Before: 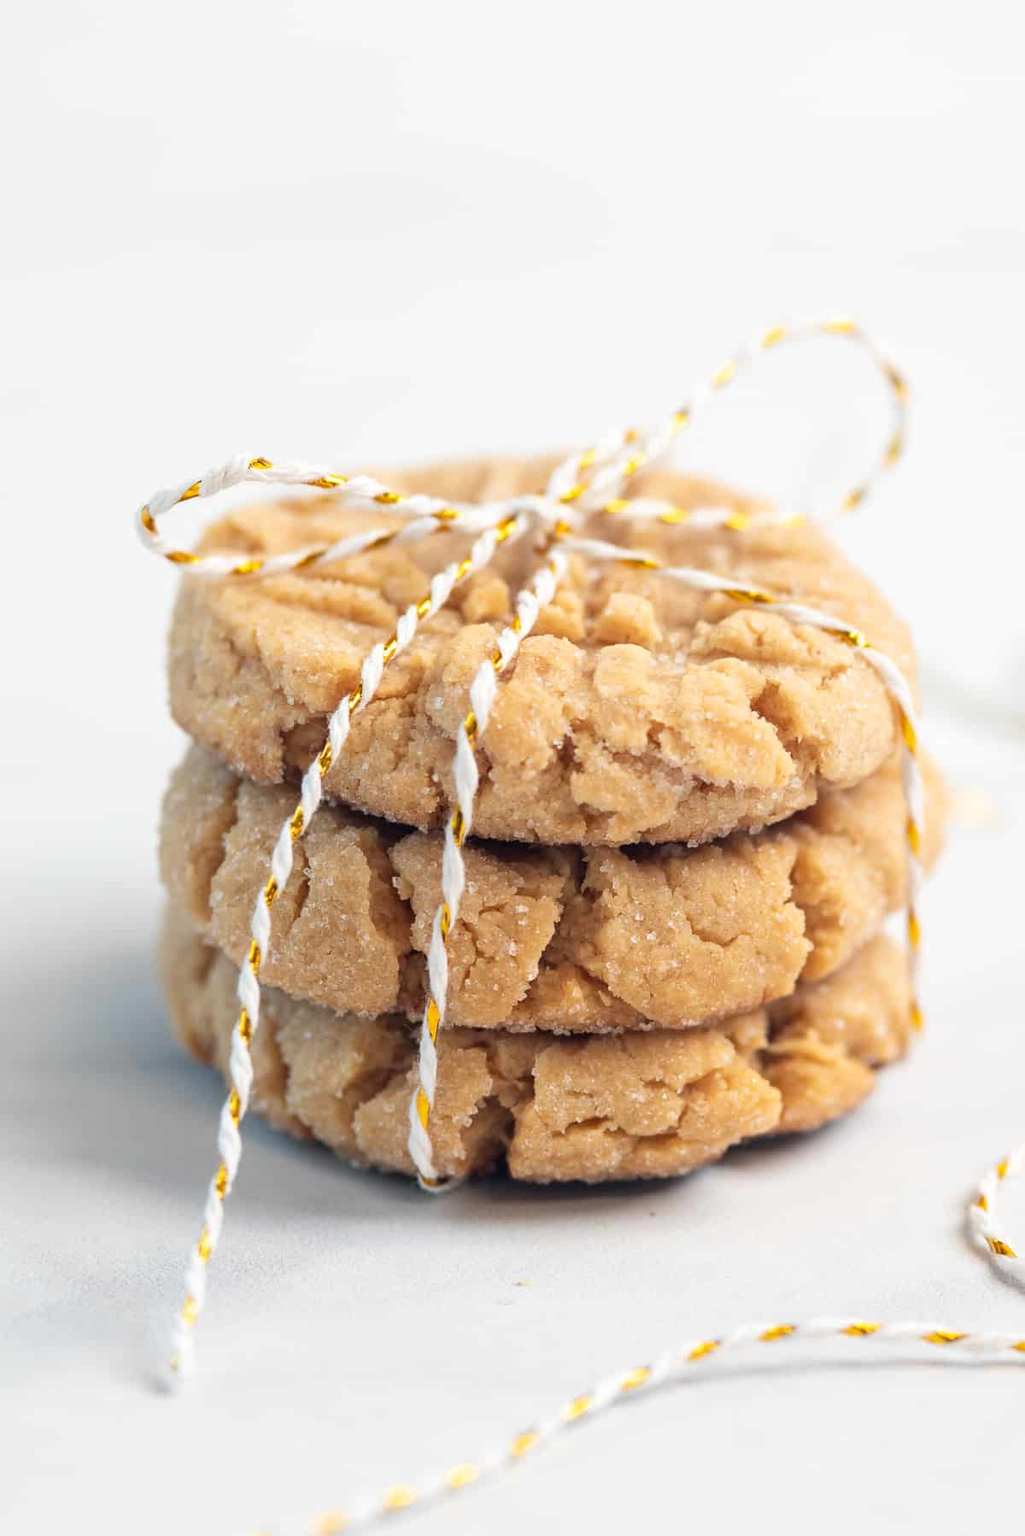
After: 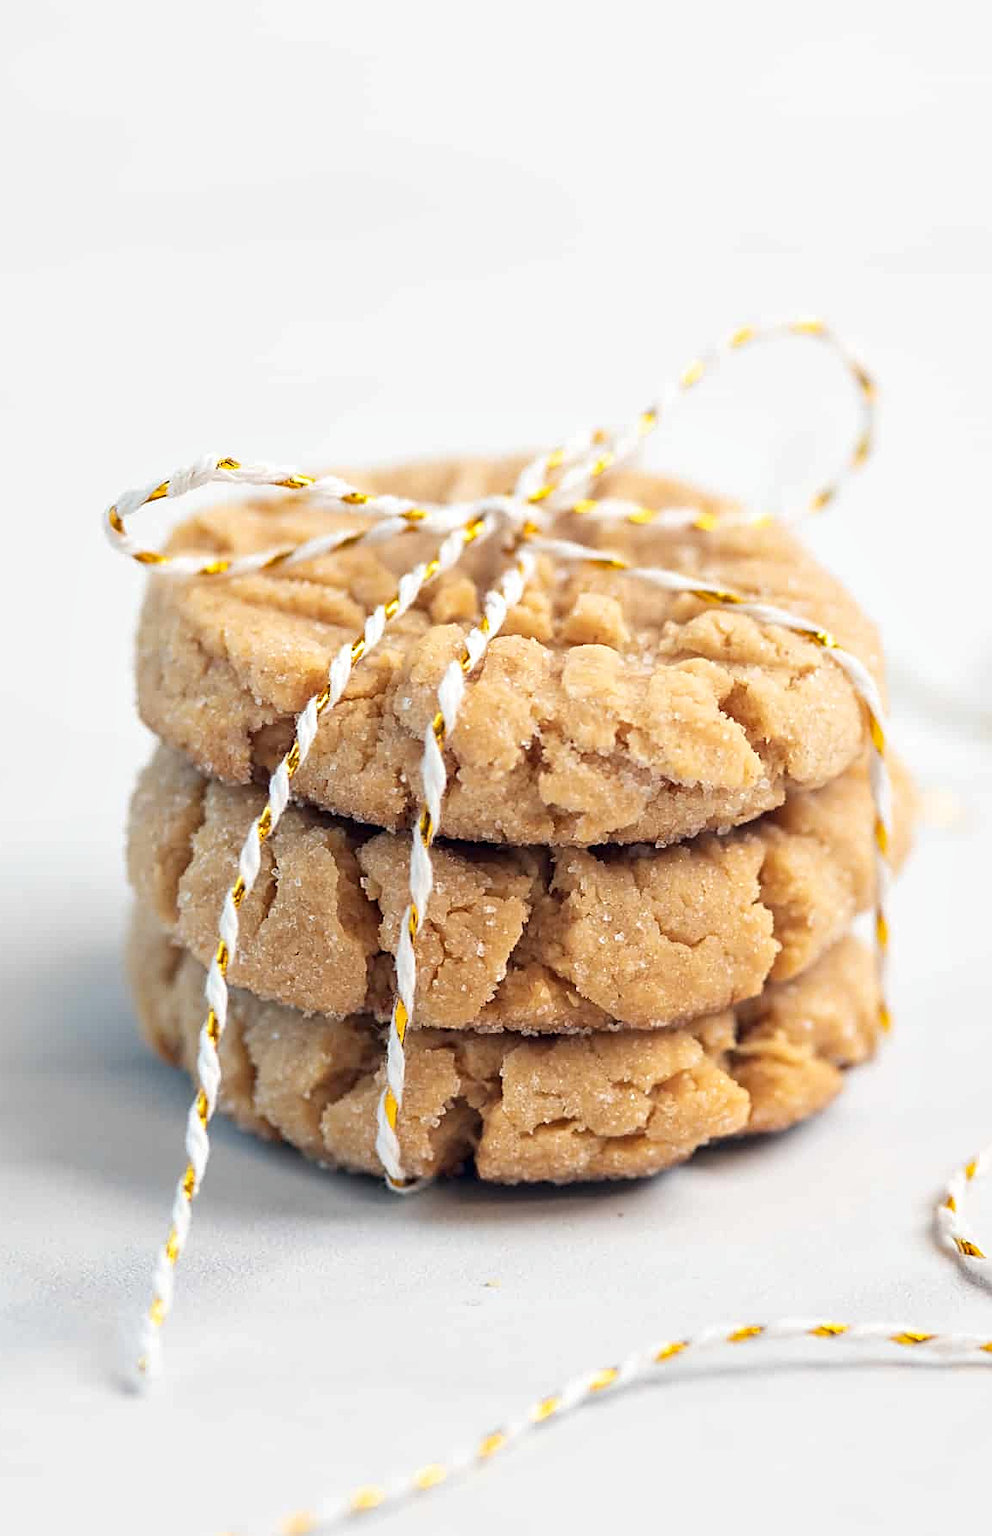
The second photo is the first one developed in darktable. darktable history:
contrast equalizer: octaves 7, y [[0.6 ×6], [0.55 ×6], [0 ×6], [0 ×6], [0 ×6]], mix 0.15
sharpen: on, module defaults
crop and rotate: left 3.238%
